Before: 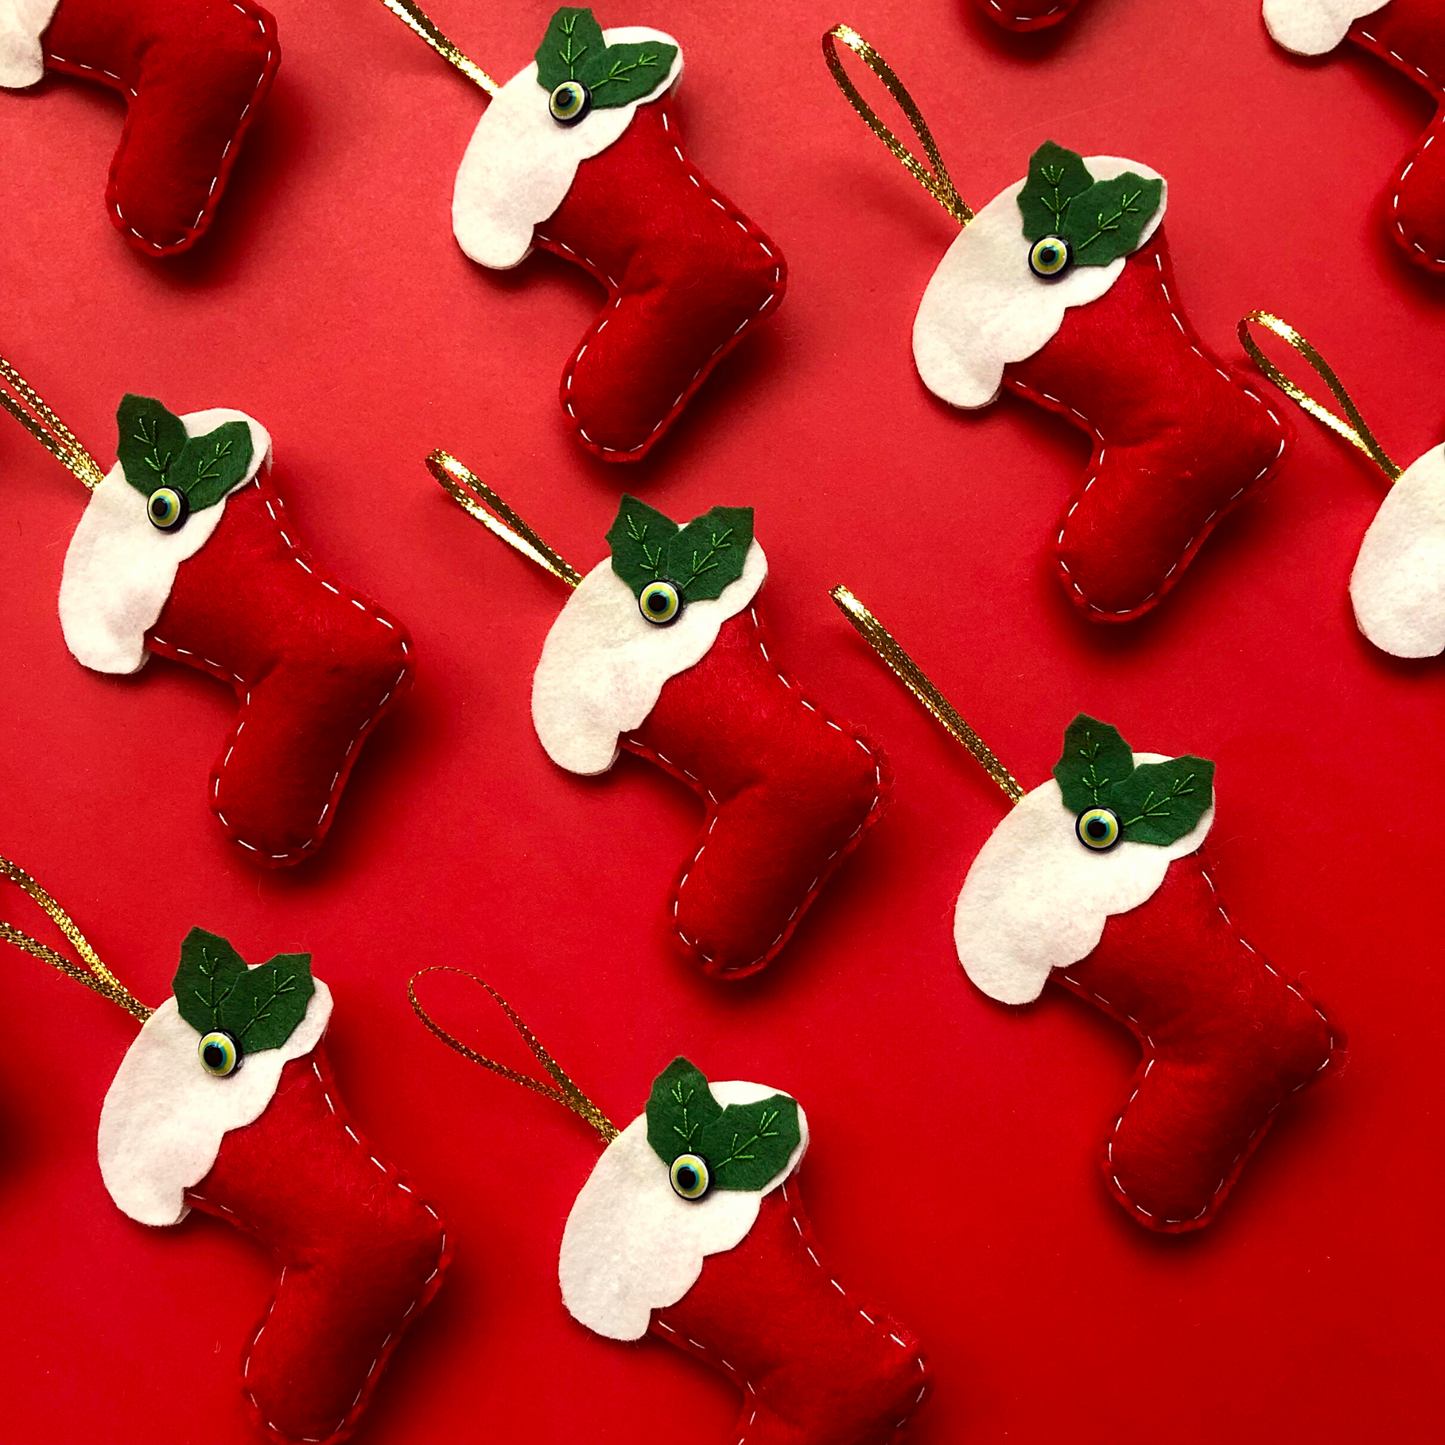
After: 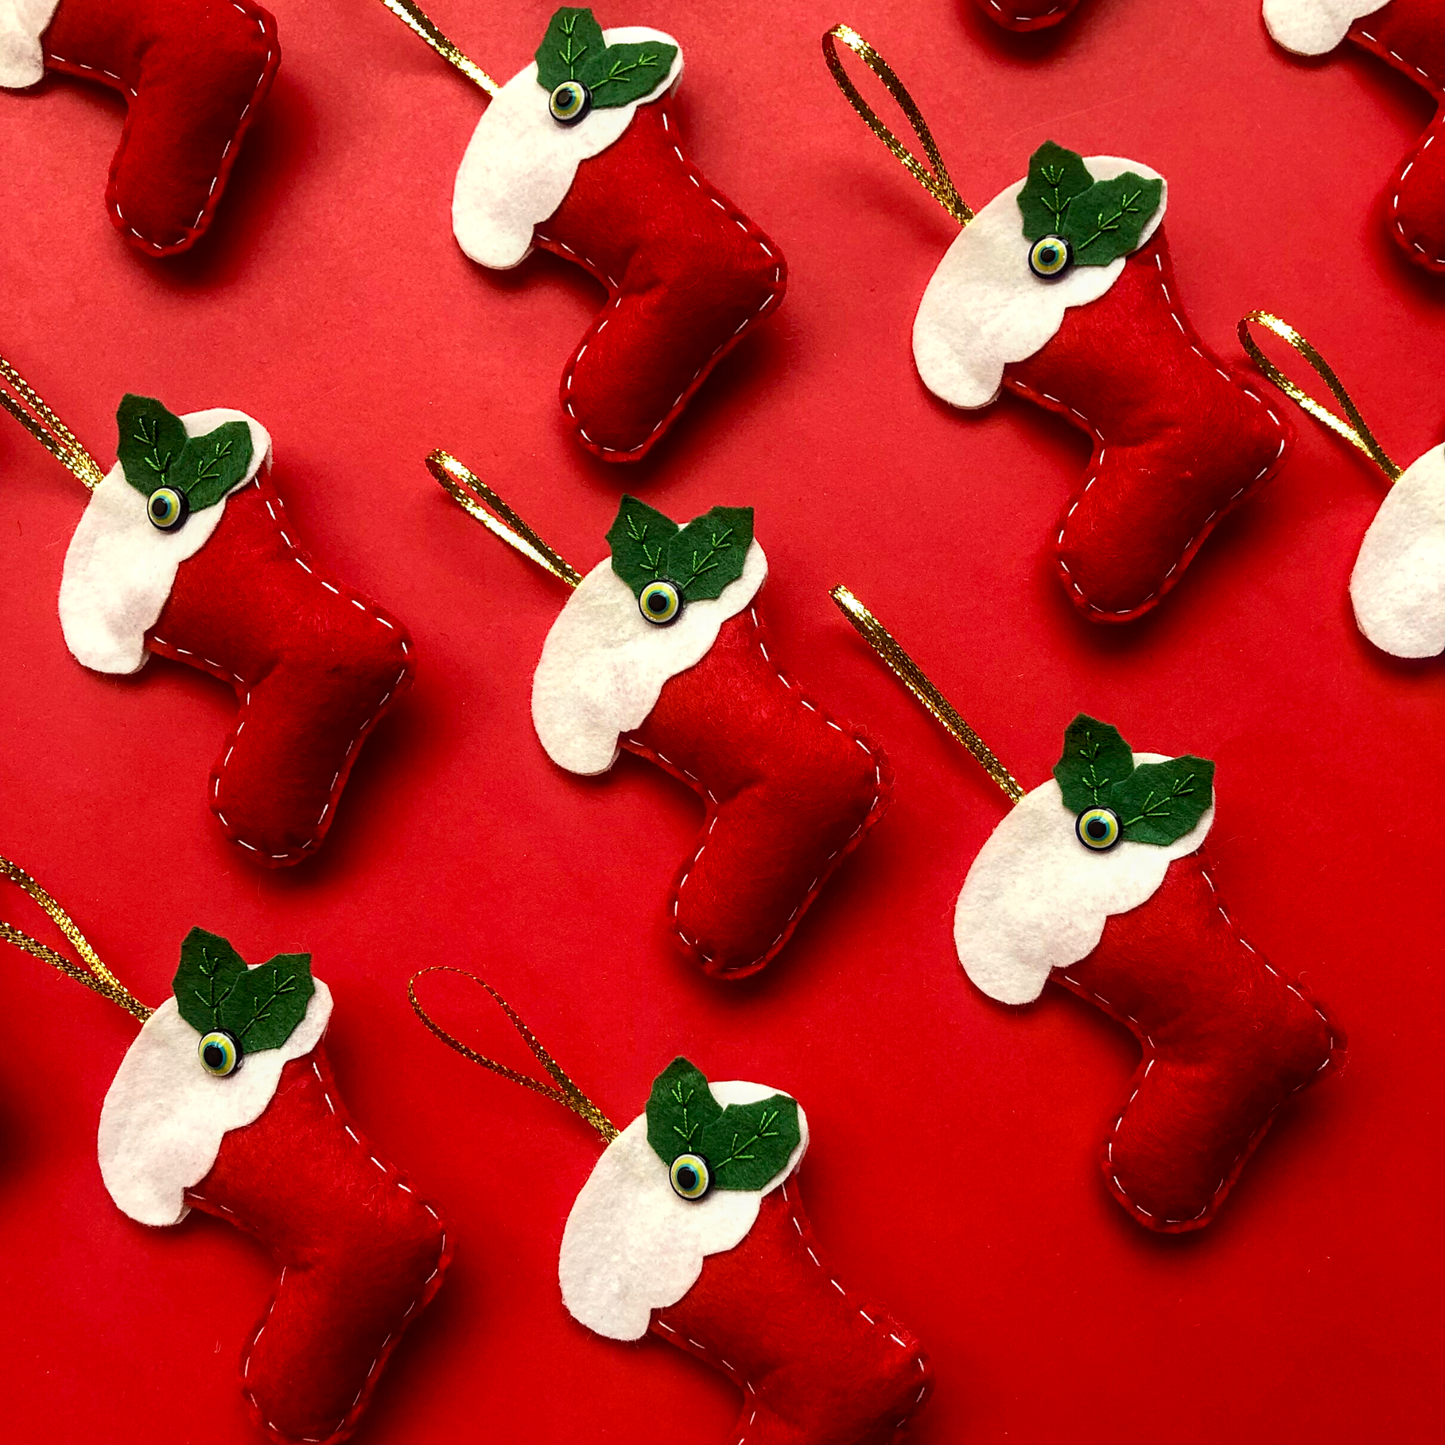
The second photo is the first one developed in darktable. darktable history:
exposure: black level correction 0.004, exposure 0.016 EV, compensate exposure bias true, compensate highlight preservation false
local contrast: on, module defaults
